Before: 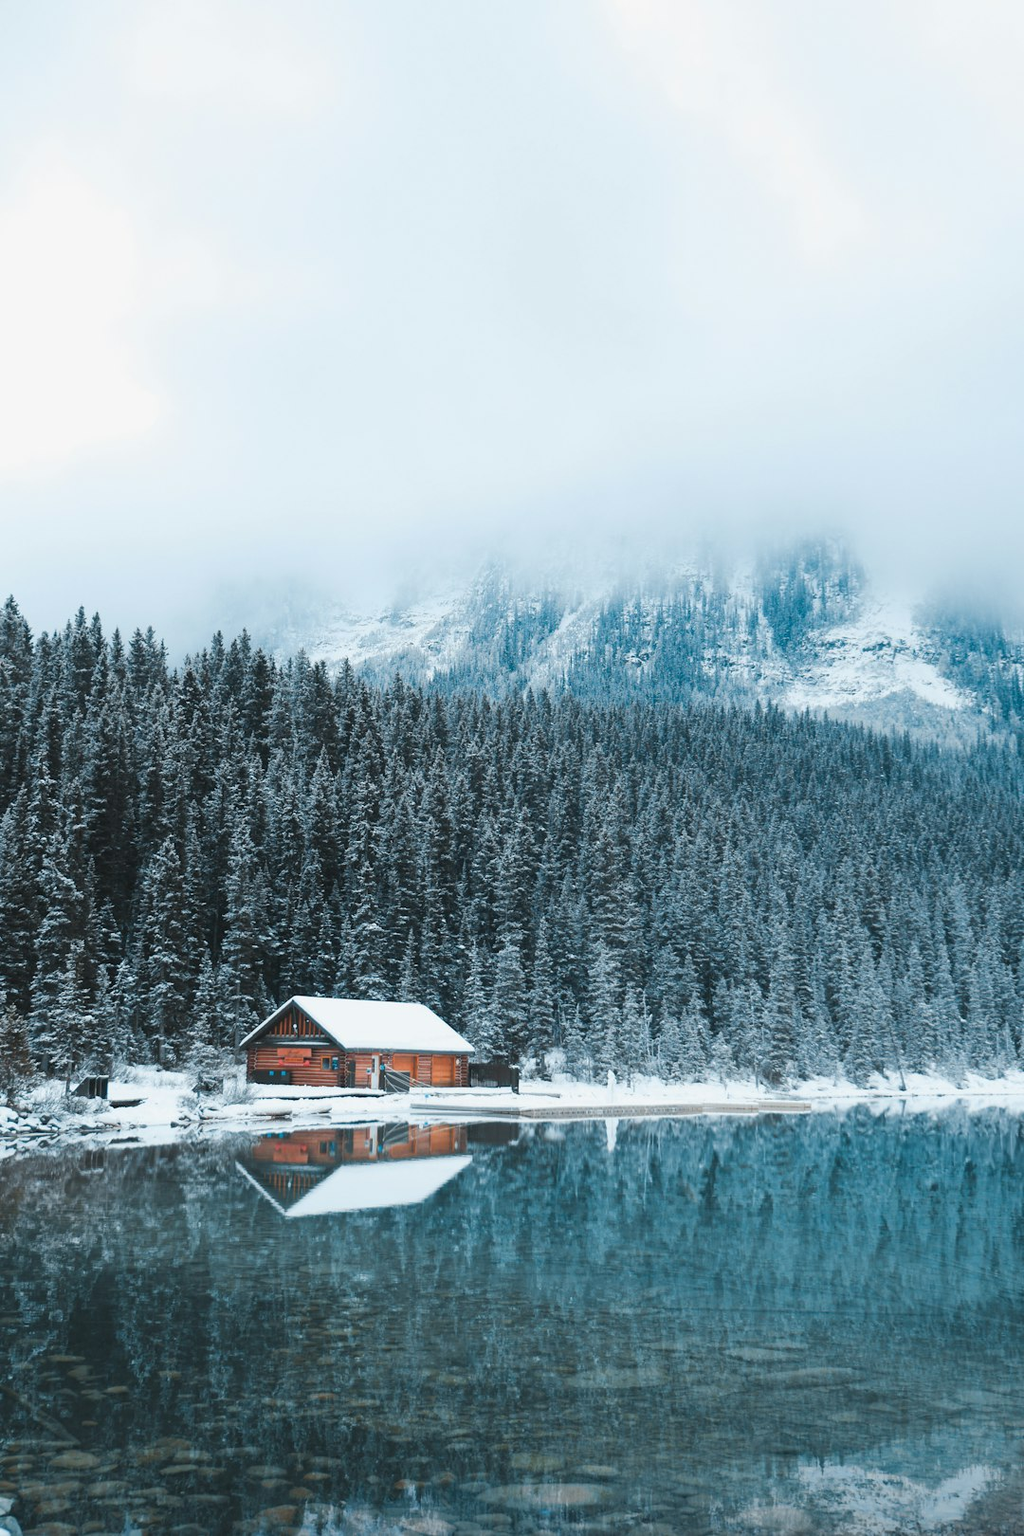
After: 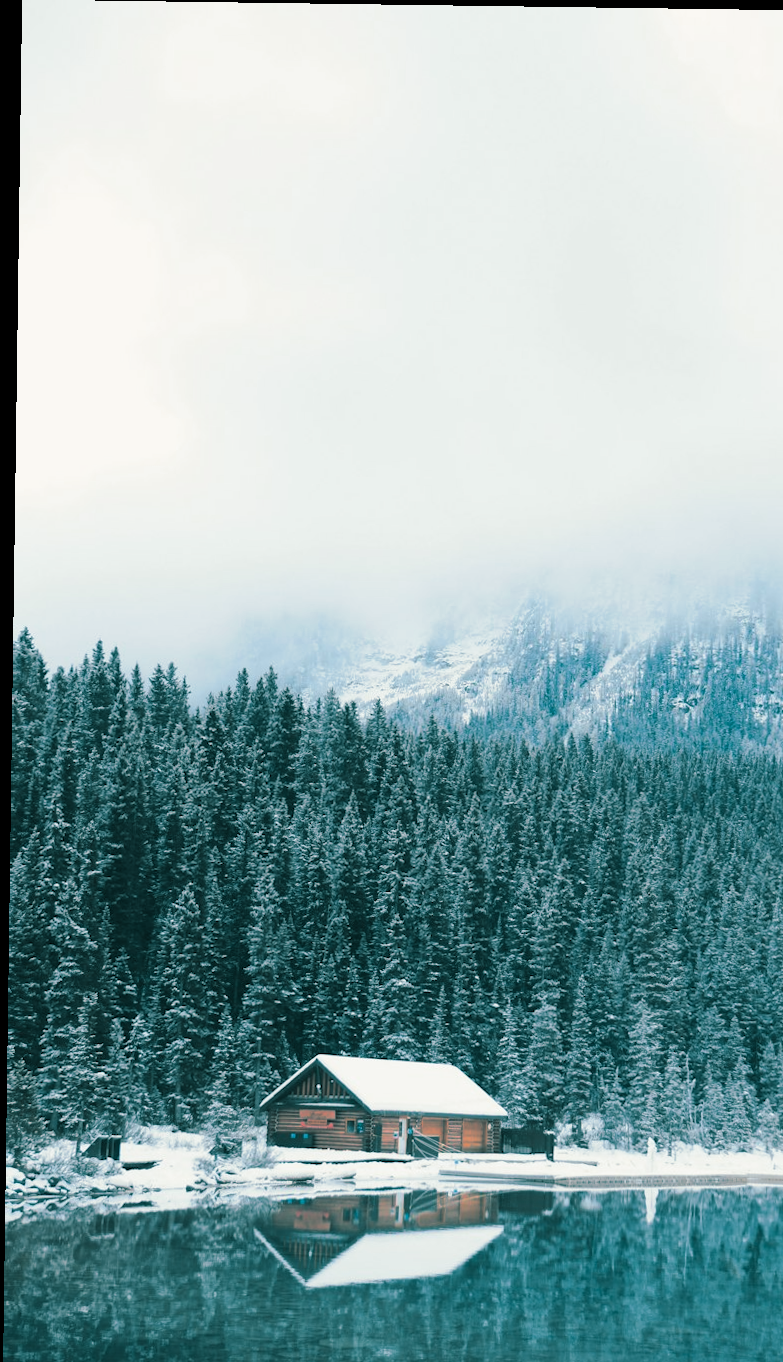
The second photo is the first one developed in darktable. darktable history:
rotate and perspective: rotation 0.8°, automatic cropping off
crop: right 28.885%, bottom 16.626%
split-toning: shadows › hue 186.43°, highlights › hue 49.29°, compress 30.29%
